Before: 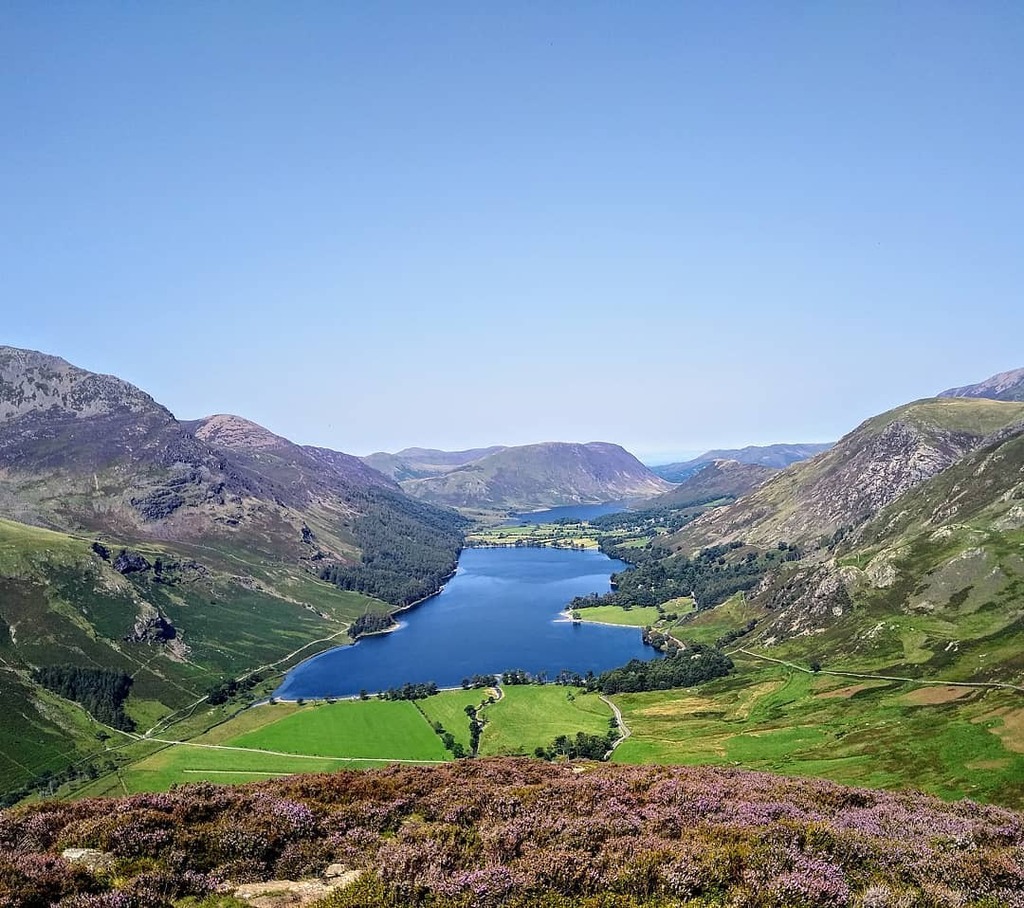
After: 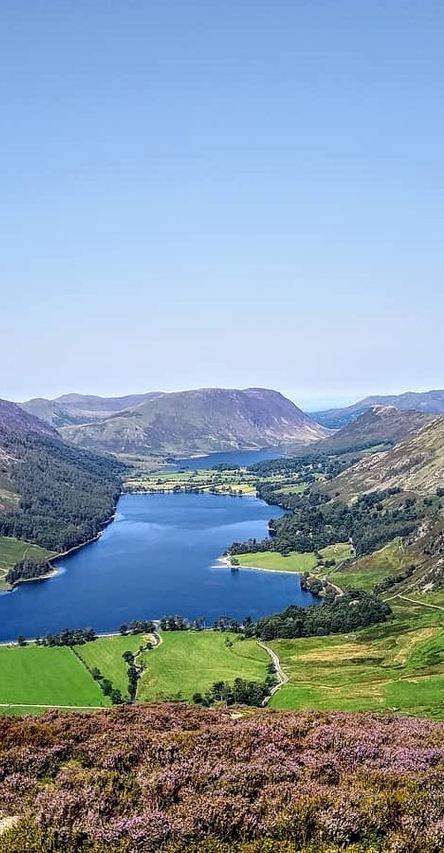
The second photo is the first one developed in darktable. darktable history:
local contrast: on, module defaults
crop: left 33.452%, top 6.025%, right 23.155%
bloom: size 9%, threshold 100%, strength 7%
